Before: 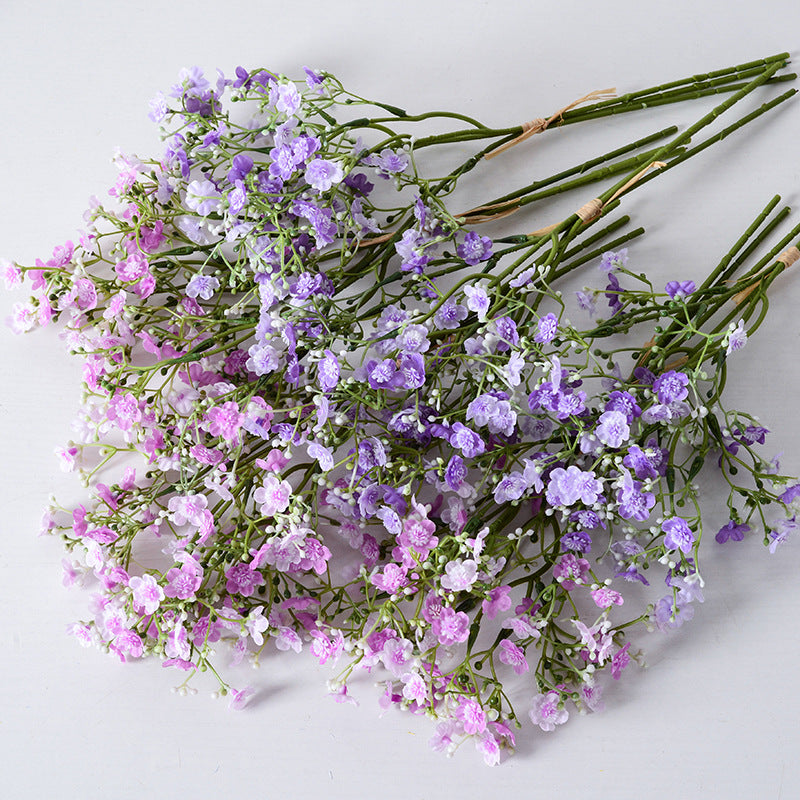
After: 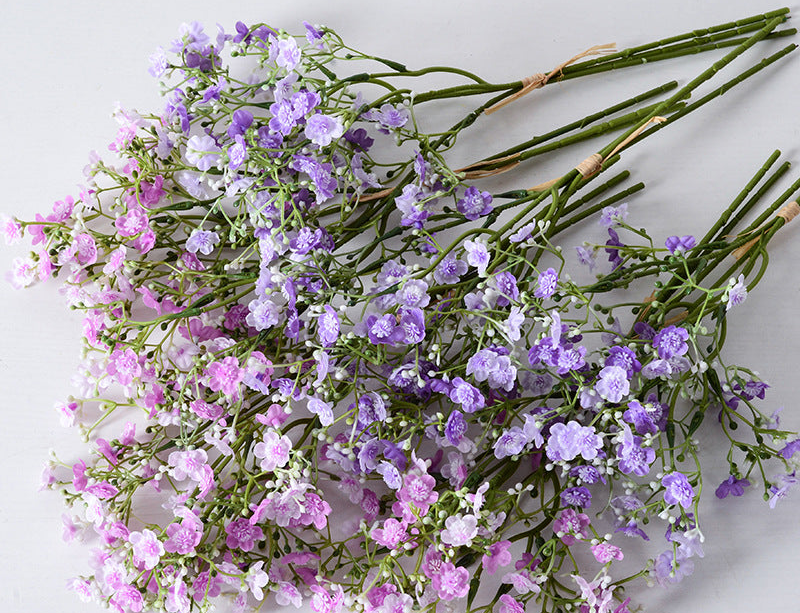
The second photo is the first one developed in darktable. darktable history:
crop: top 5.7%, bottom 17.64%
